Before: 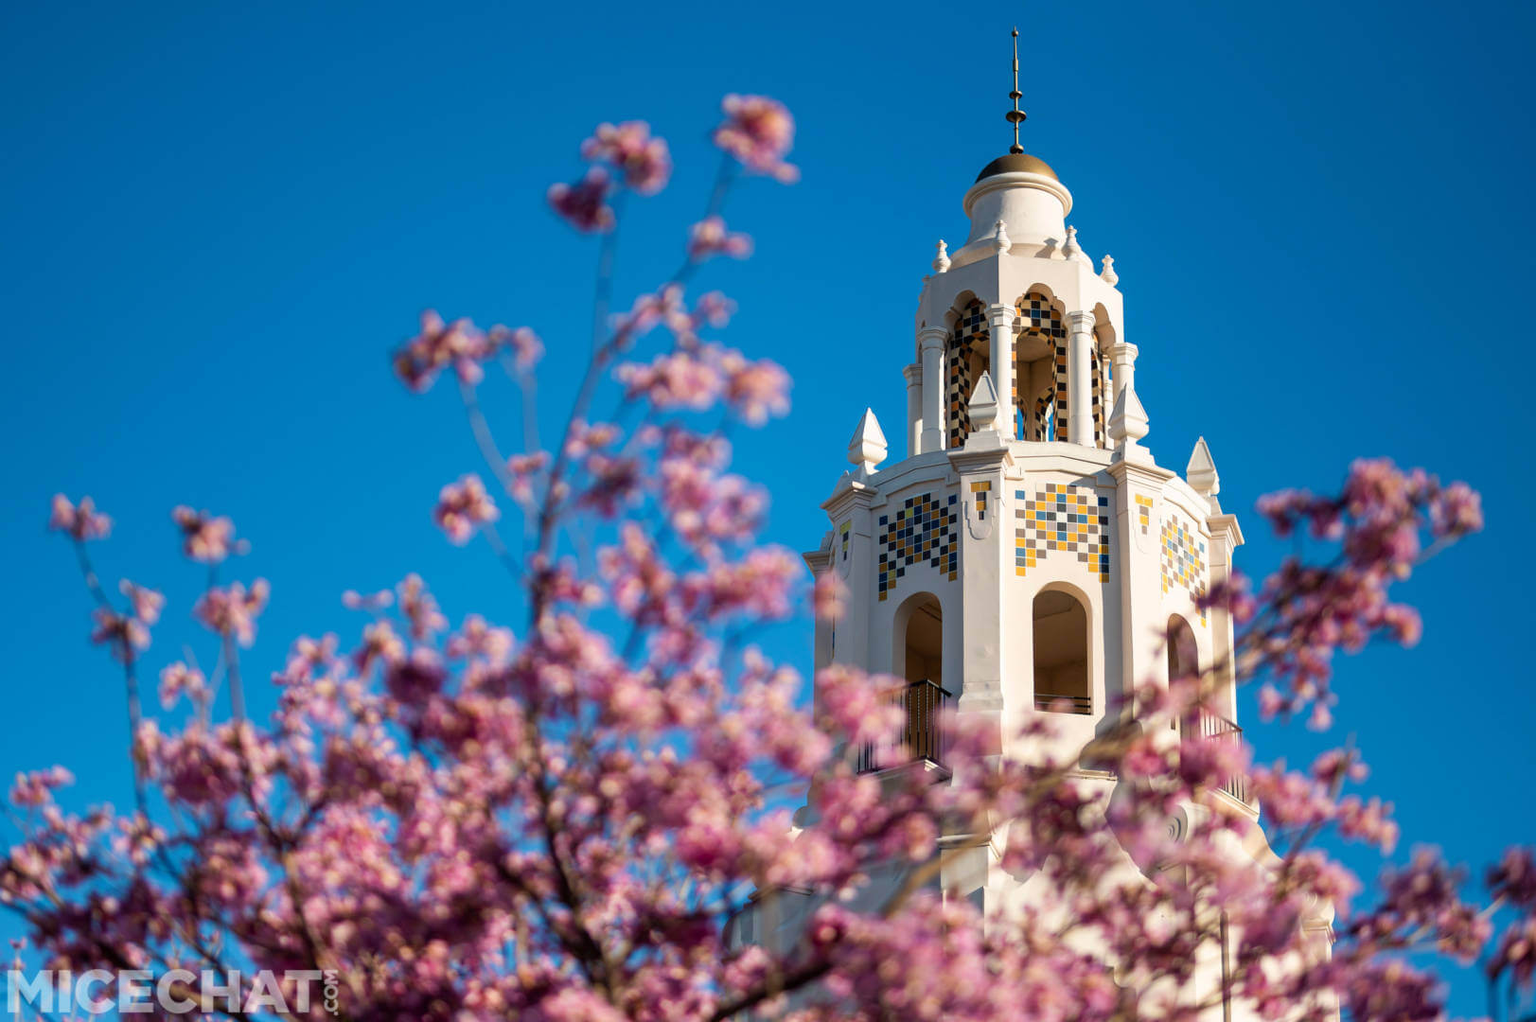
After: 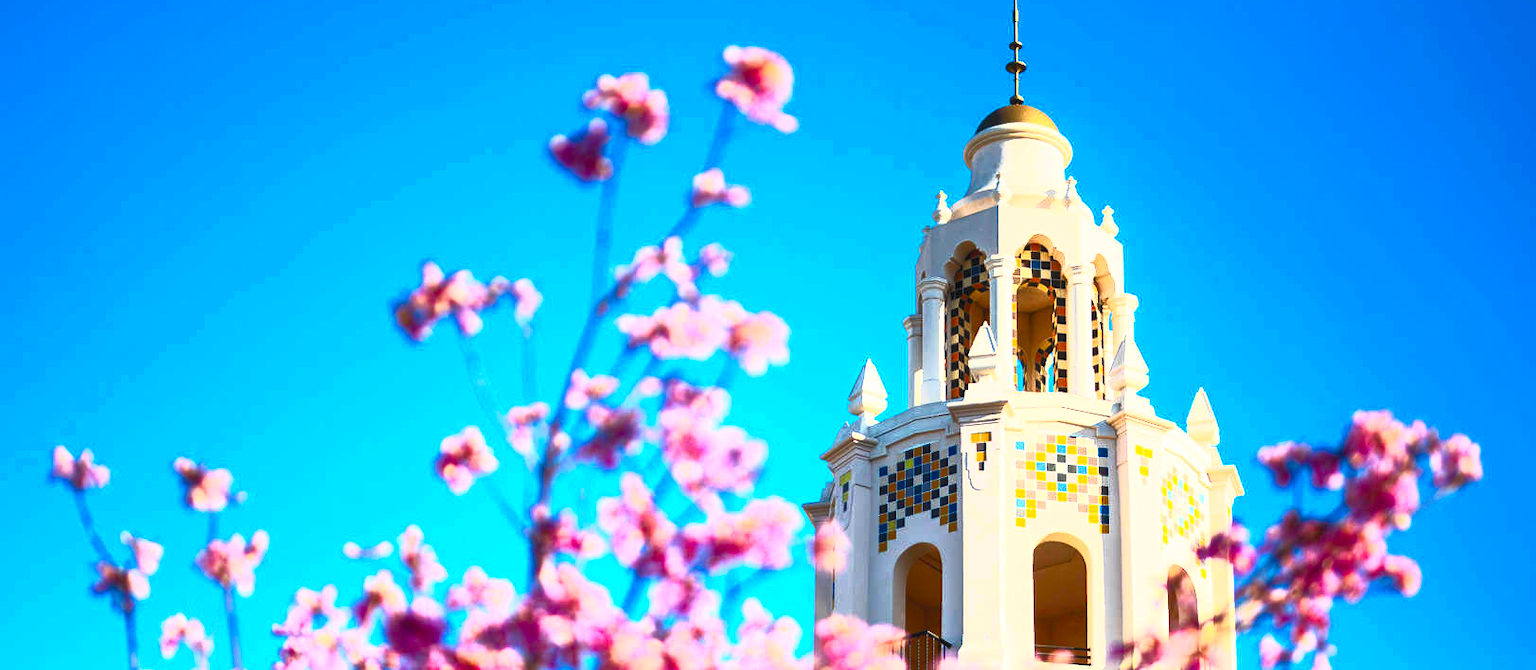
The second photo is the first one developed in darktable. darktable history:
crop and rotate: top 4.848%, bottom 29.503%
contrast brightness saturation: contrast 1, brightness 1, saturation 1
